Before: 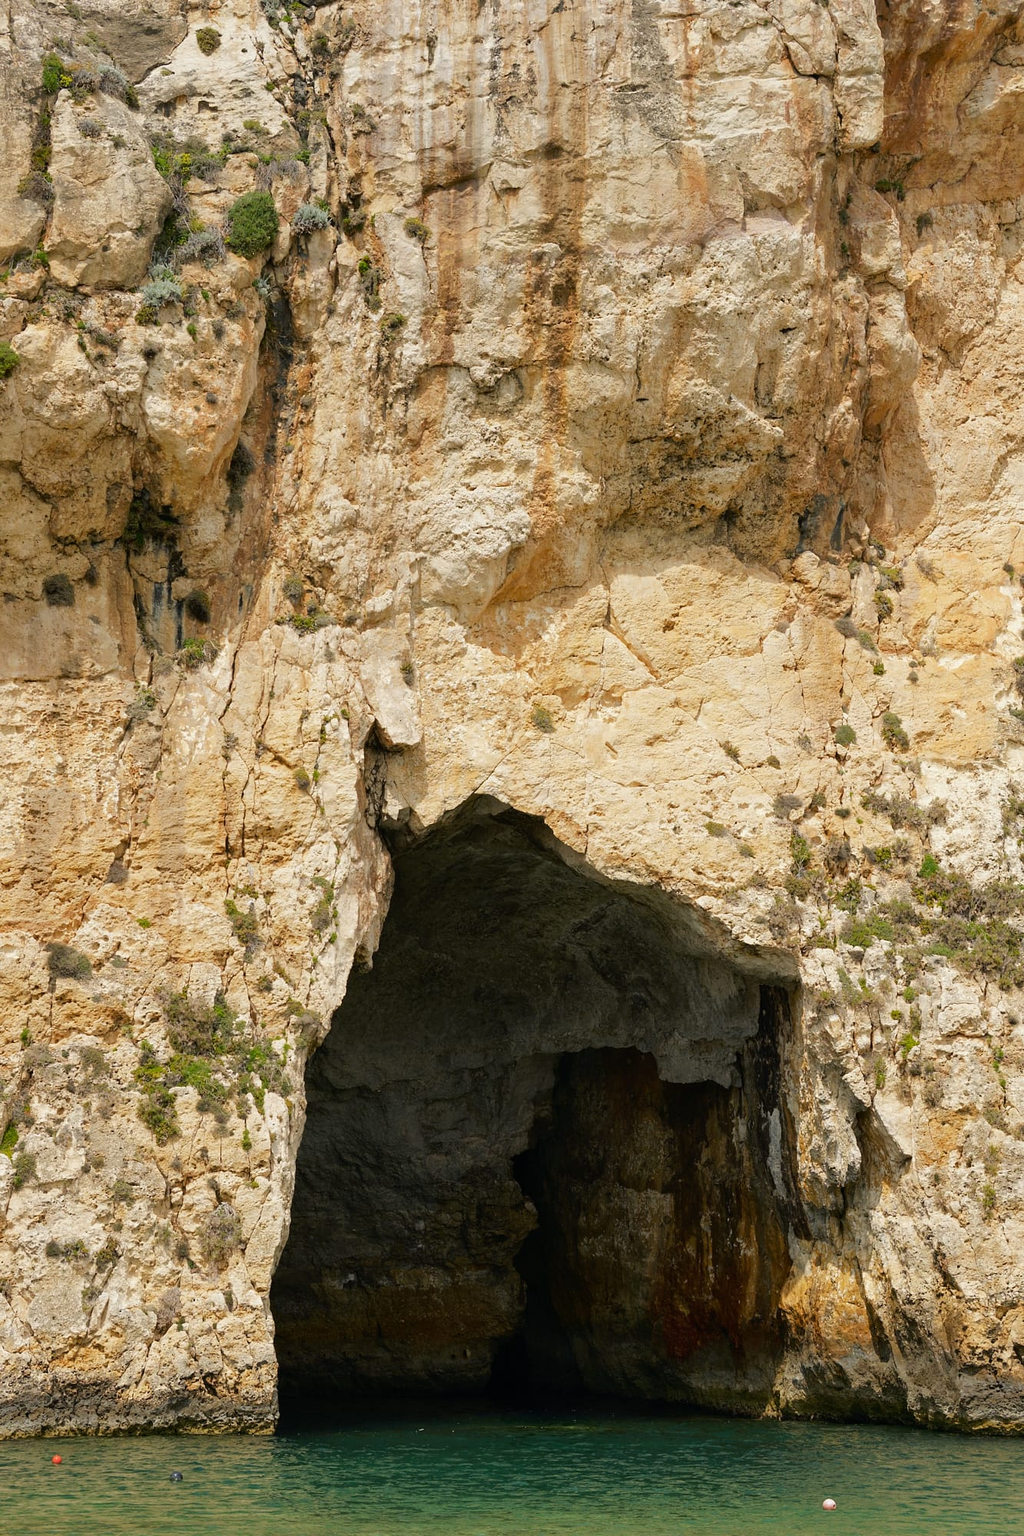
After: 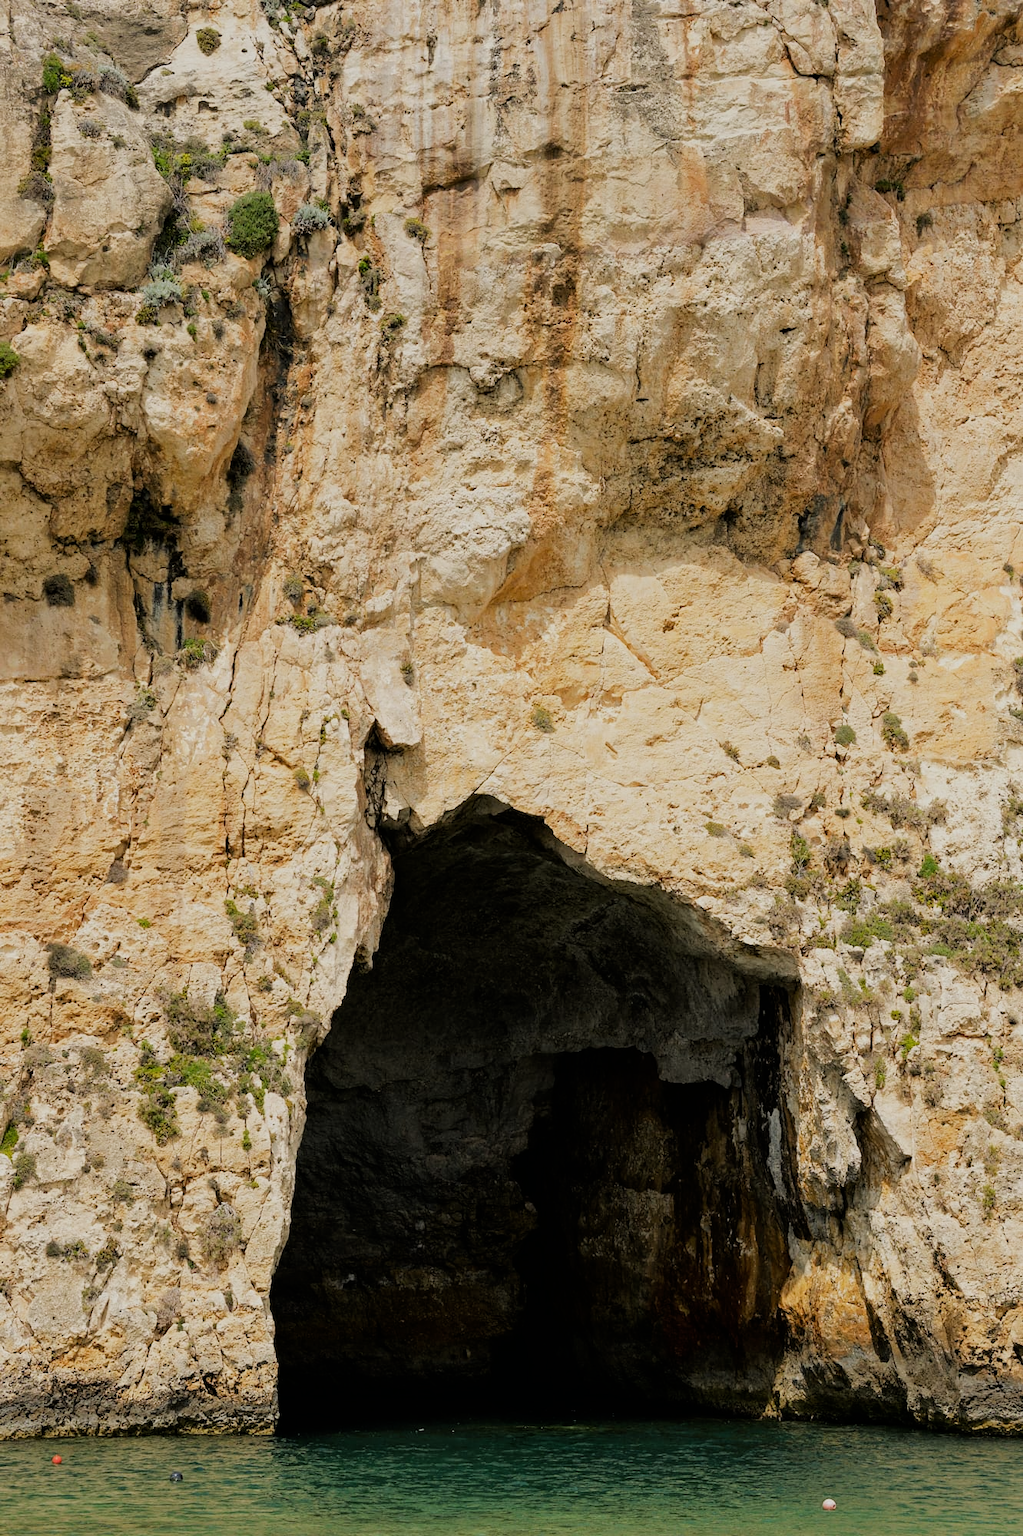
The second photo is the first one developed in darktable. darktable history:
shadows and highlights: radius 334.93, shadows 63.48, highlights 6.06, compress 87.7%, highlights color adjustment 39.73%, soften with gaussian
filmic rgb: black relative exposure -7.65 EV, white relative exposure 4.56 EV, hardness 3.61, contrast 1.106
